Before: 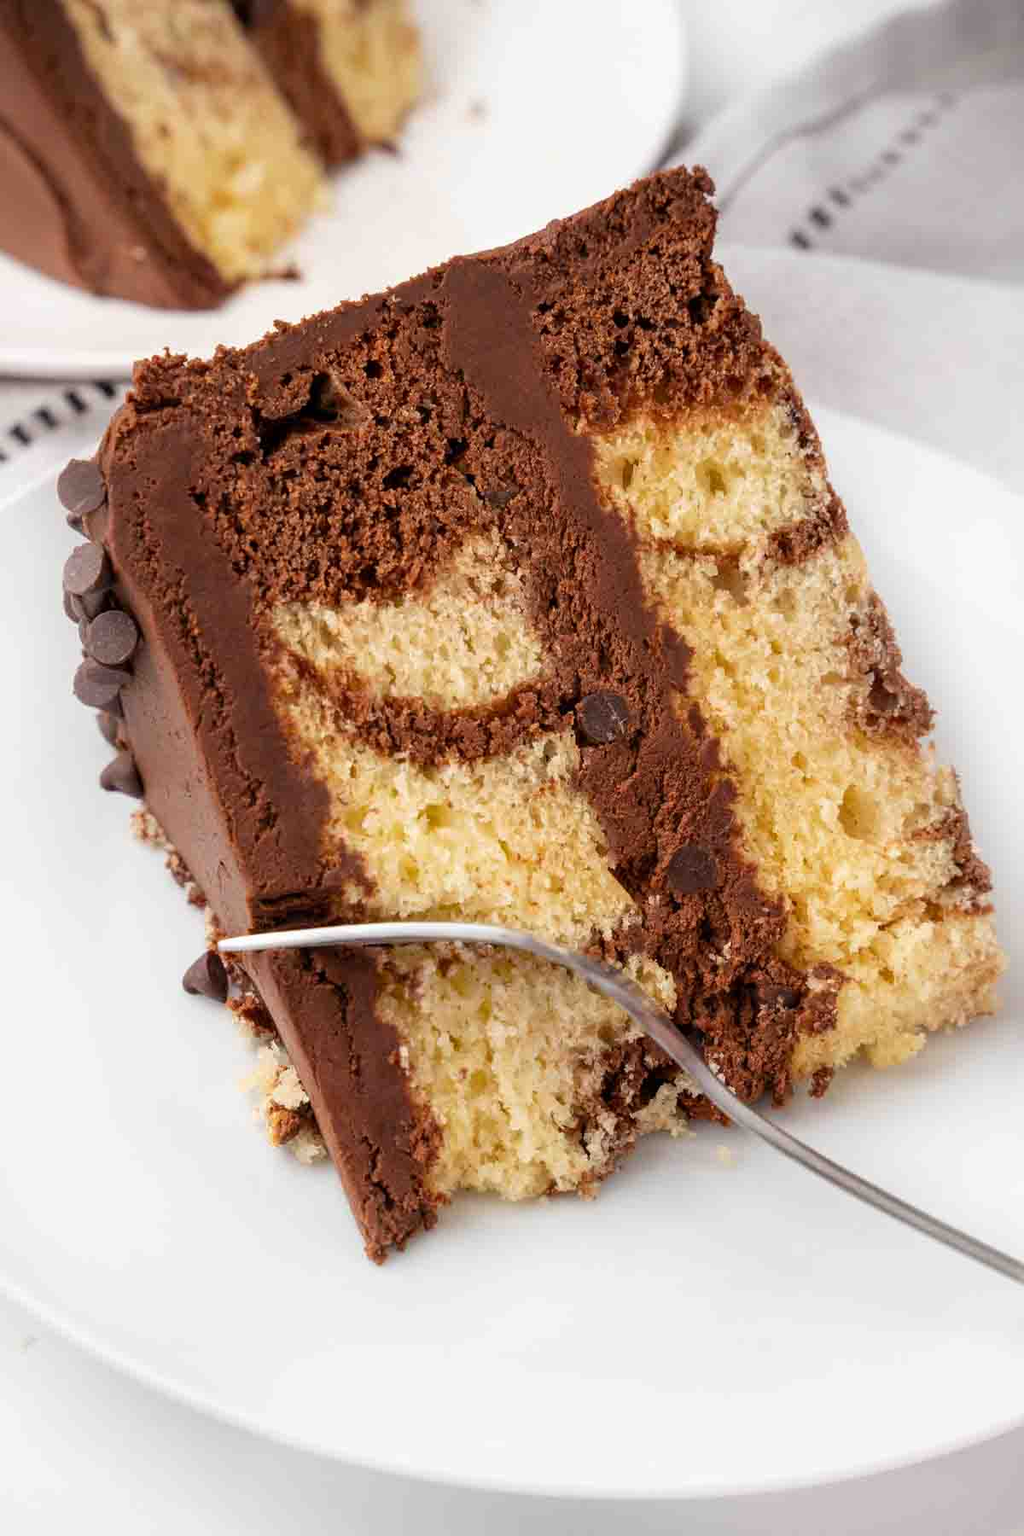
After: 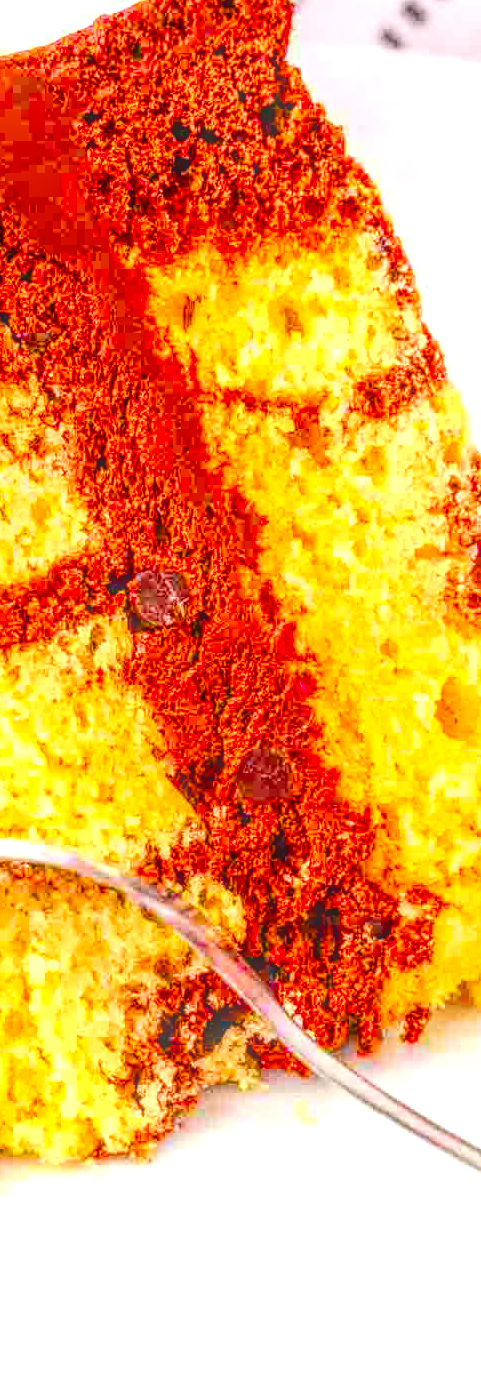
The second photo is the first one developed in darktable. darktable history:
contrast brightness saturation: contrast 0.26, brightness 0.019, saturation 0.857
crop: left 45.664%, top 13.52%, right 14.182%, bottom 9.949%
color balance rgb: perceptual saturation grading › global saturation 34.549%, perceptual saturation grading › highlights -25.216%, perceptual saturation grading › shadows 50.227%
exposure: black level correction 0, exposure 1.105 EV, compensate exposure bias true, compensate highlight preservation false
local contrast: highlights 2%, shadows 4%, detail 199%, midtone range 0.249
